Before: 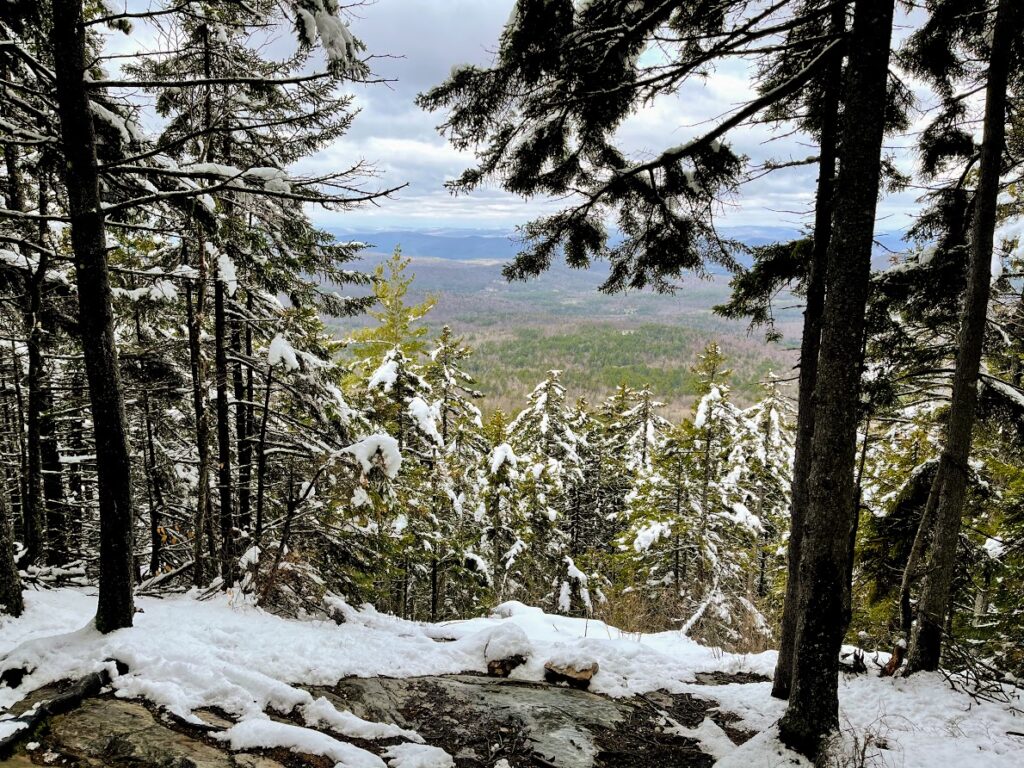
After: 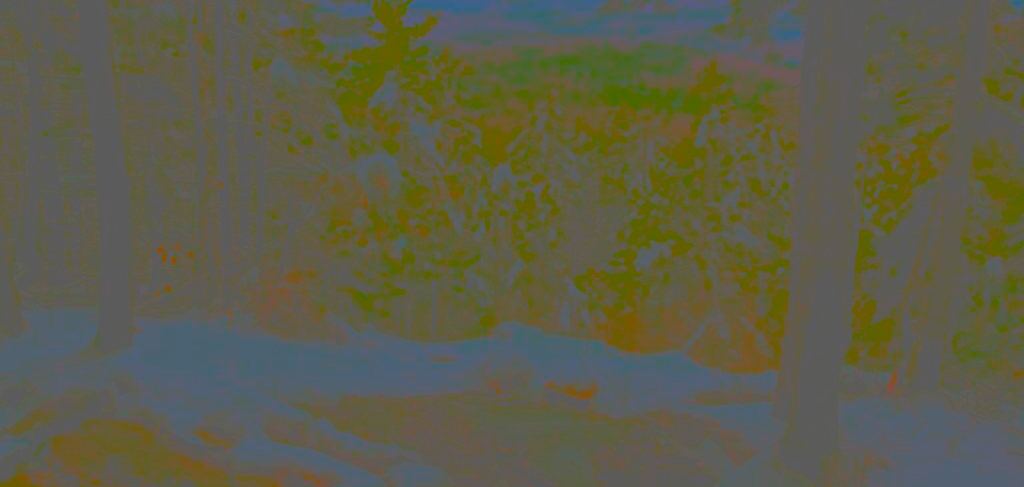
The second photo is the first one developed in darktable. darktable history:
crop and rotate: top 36.46%
tone equalizer: -8 EV -0.405 EV, -7 EV -0.356 EV, -6 EV -0.325 EV, -5 EV -0.221 EV, -3 EV 0.218 EV, -2 EV 0.33 EV, -1 EV 0.406 EV, +0 EV 0.42 EV, luminance estimator HSV value / RGB max
contrast brightness saturation: contrast -0.986, brightness -0.17, saturation 0.769
